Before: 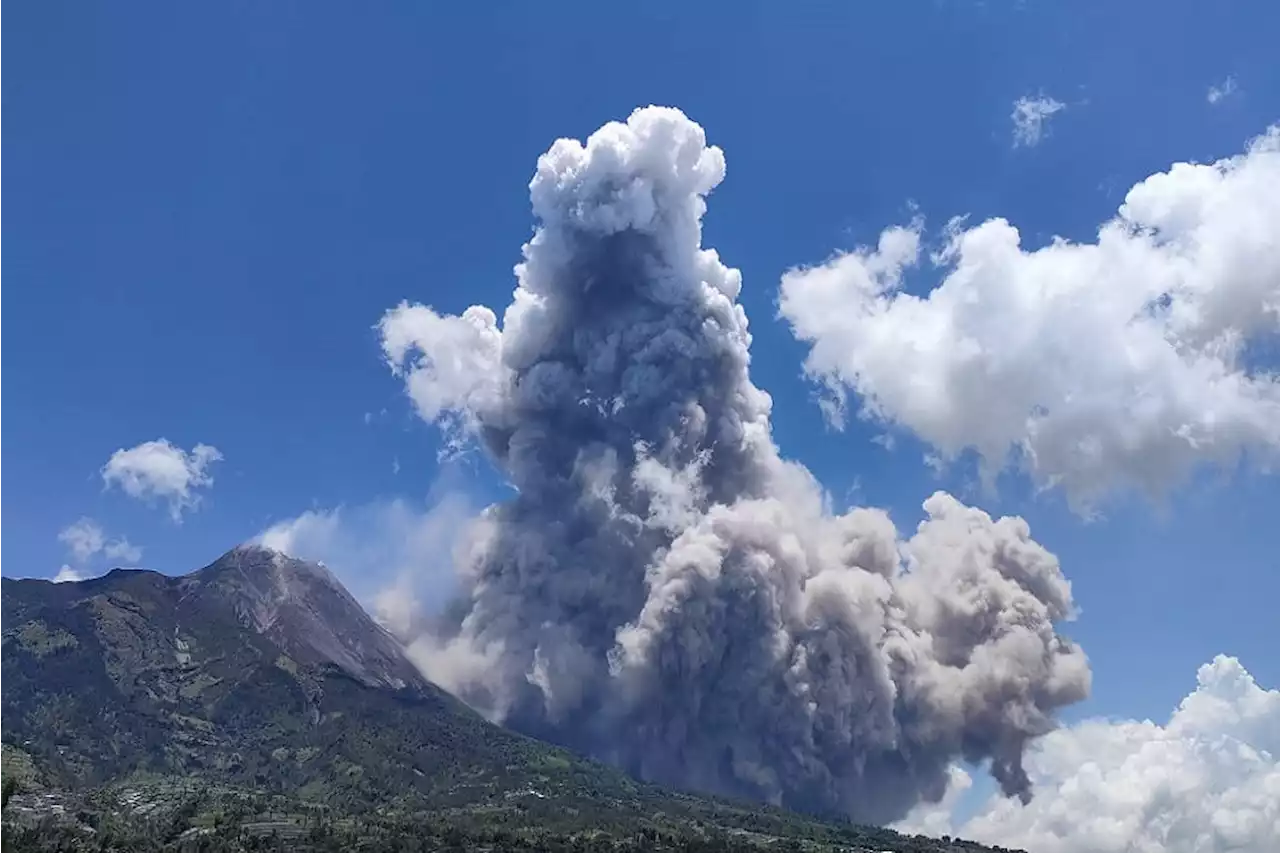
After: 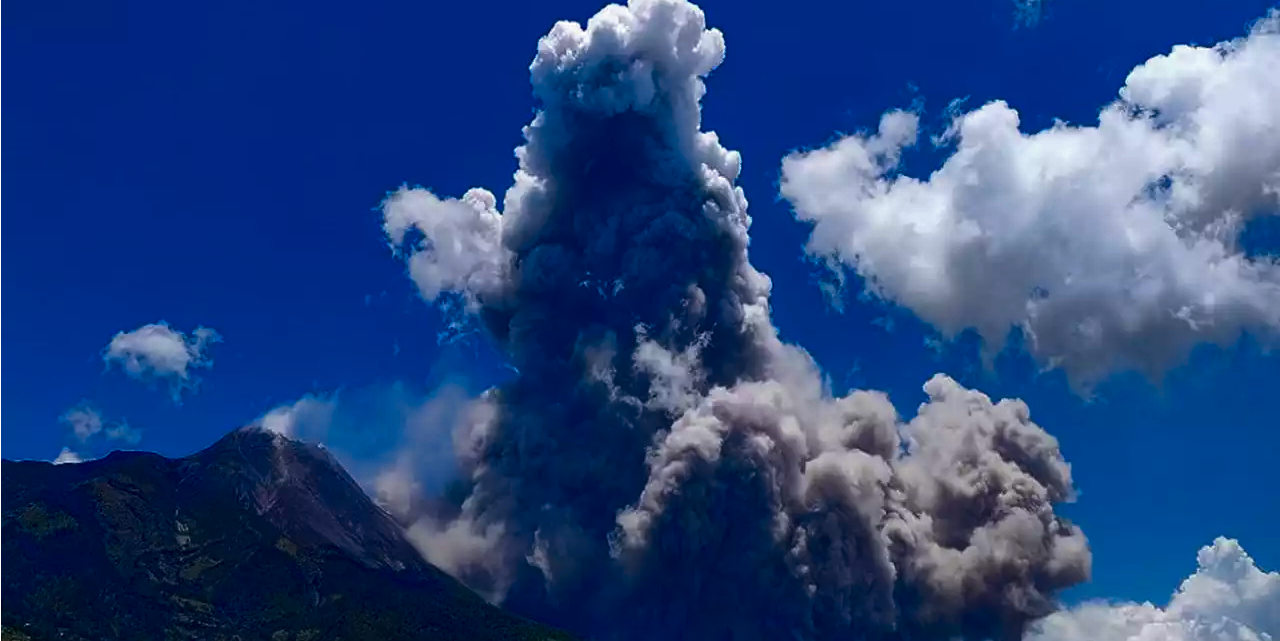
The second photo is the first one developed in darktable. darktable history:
crop: top 13.928%, bottom 10.824%
contrast brightness saturation: contrast 0.087, brightness -0.578, saturation 0.166
color zones: curves: ch0 [(0, 0.425) (0.143, 0.422) (0.286, 0.42) (0.429, 0.419) (0.571, 0.419) (0.714, 0.42) (0.857, 0.422) (1, 0.425)]; ch1 [(0, 0.666) (0.143, 0.669) (0.286, 0.671) (0.429, 0.67) (0.571, 0.67) (0.714, 0.67) (0.857, 0.67) (1, 0.666)]
